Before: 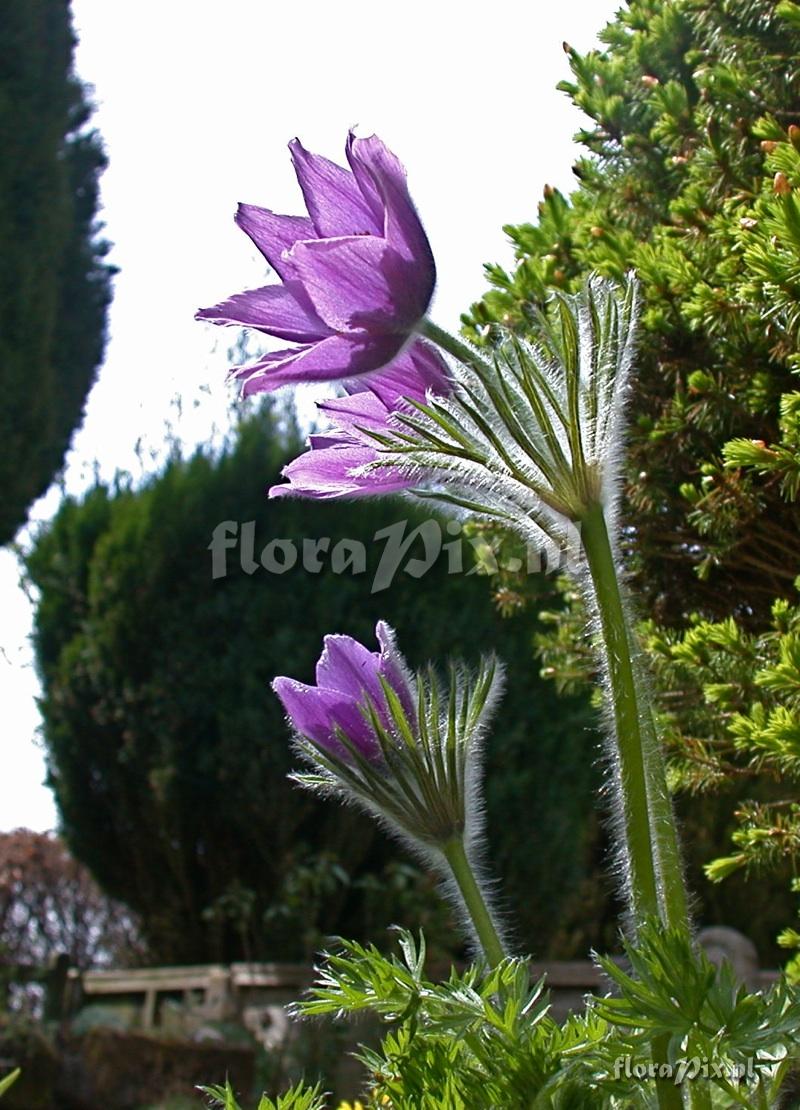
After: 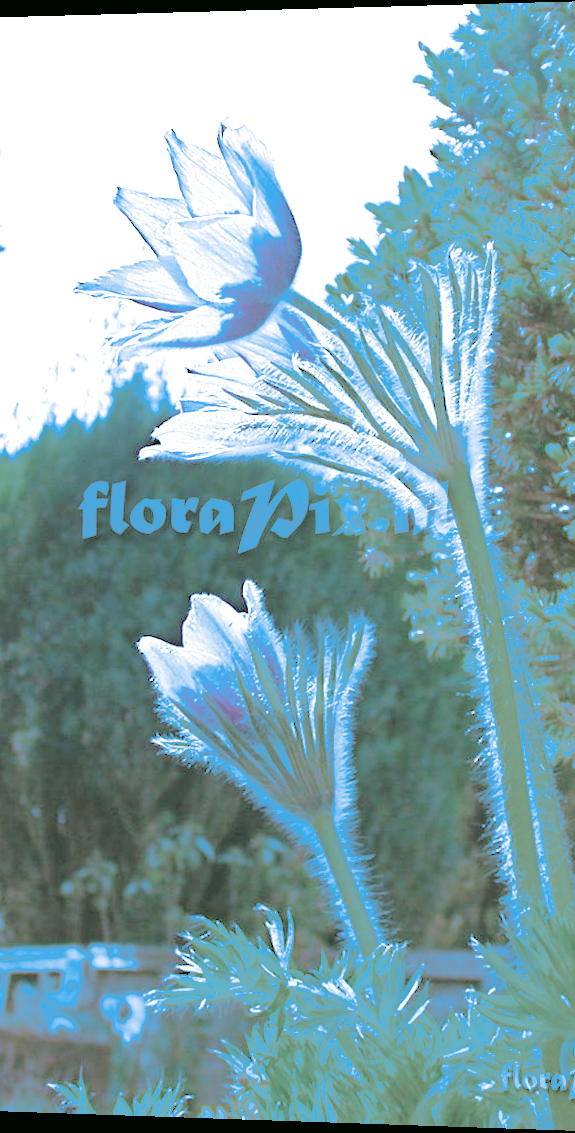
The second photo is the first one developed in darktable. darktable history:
split-toning: shadows › hue 220°, shadows › saturation 0.64, highlights › hue 220°, highlights › saturation 0.64, balance 0, compress 5.22%
contrast brightness saturation: brightness 1
crop and rotate: left 18.442%, right 15.508%
color balance rgb: perceptual saturation grading › global saturation 25%, global vibrance 20%
color zones: curves: ch1 [(0, 0.525) (0.143, 0.556) (0.286, 0.52) (0.429, 0.5) (0.571, 0.5) (0.714, 0.5) (0.857, 0.503) (1, 0.525)]
exposure: exposure 0.375 EV, compensate highlight preservation false
rotate and perspective: rotation 0.128°, lens shift (vertical) -0.181, lens shift (horizontal) -0.044, shear 0.001, automatic cropping off
color correction: highlights a* 4.02, highlights b* 4.98, shadows a* -7.55, shadows b* 4.98
